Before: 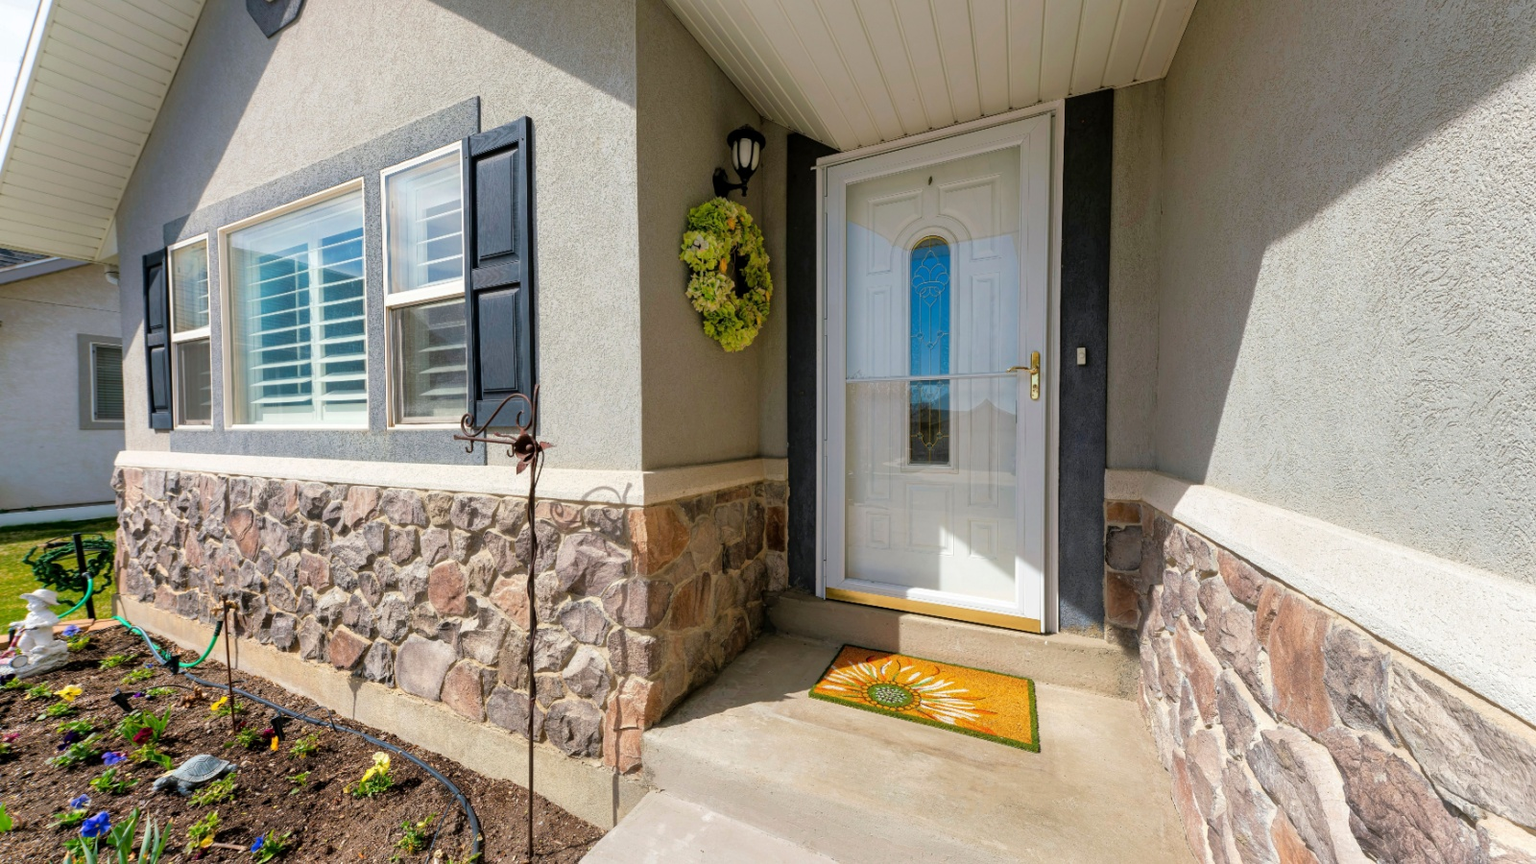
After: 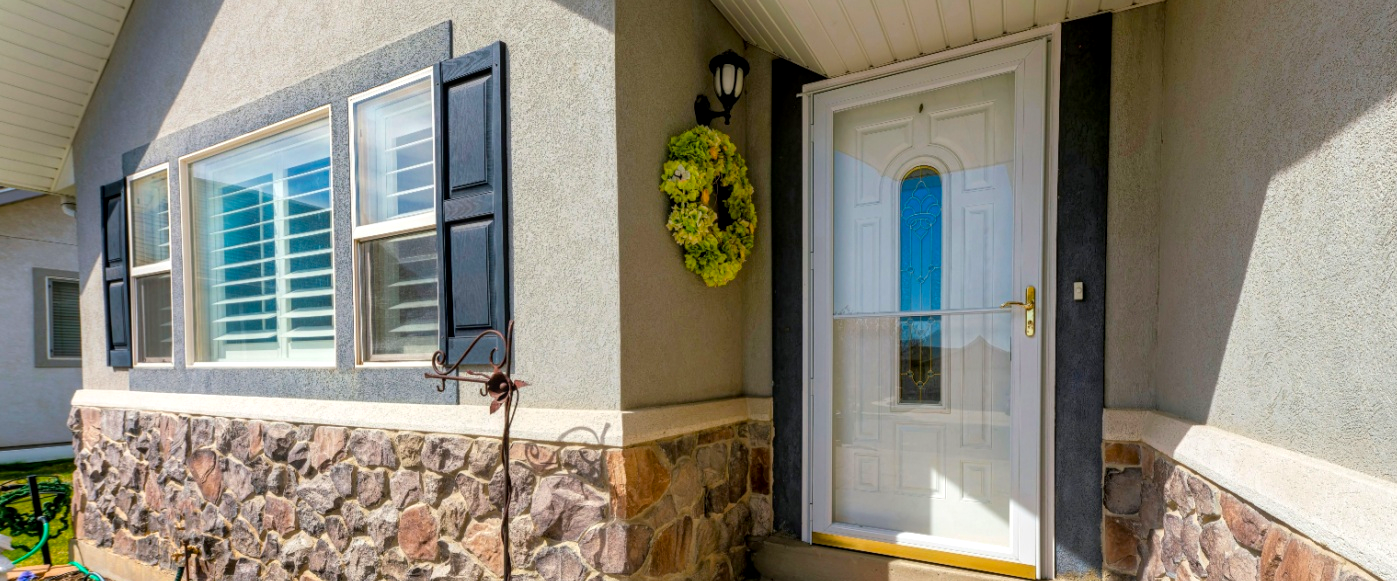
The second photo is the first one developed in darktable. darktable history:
crop: left 3.015%, top 8.969%, right 9.647%, bottom 26.457%
color balance rgb: perceptual saturation grading › global saturation 20%, global vibrance 20%
local contrast: on, module defaults
